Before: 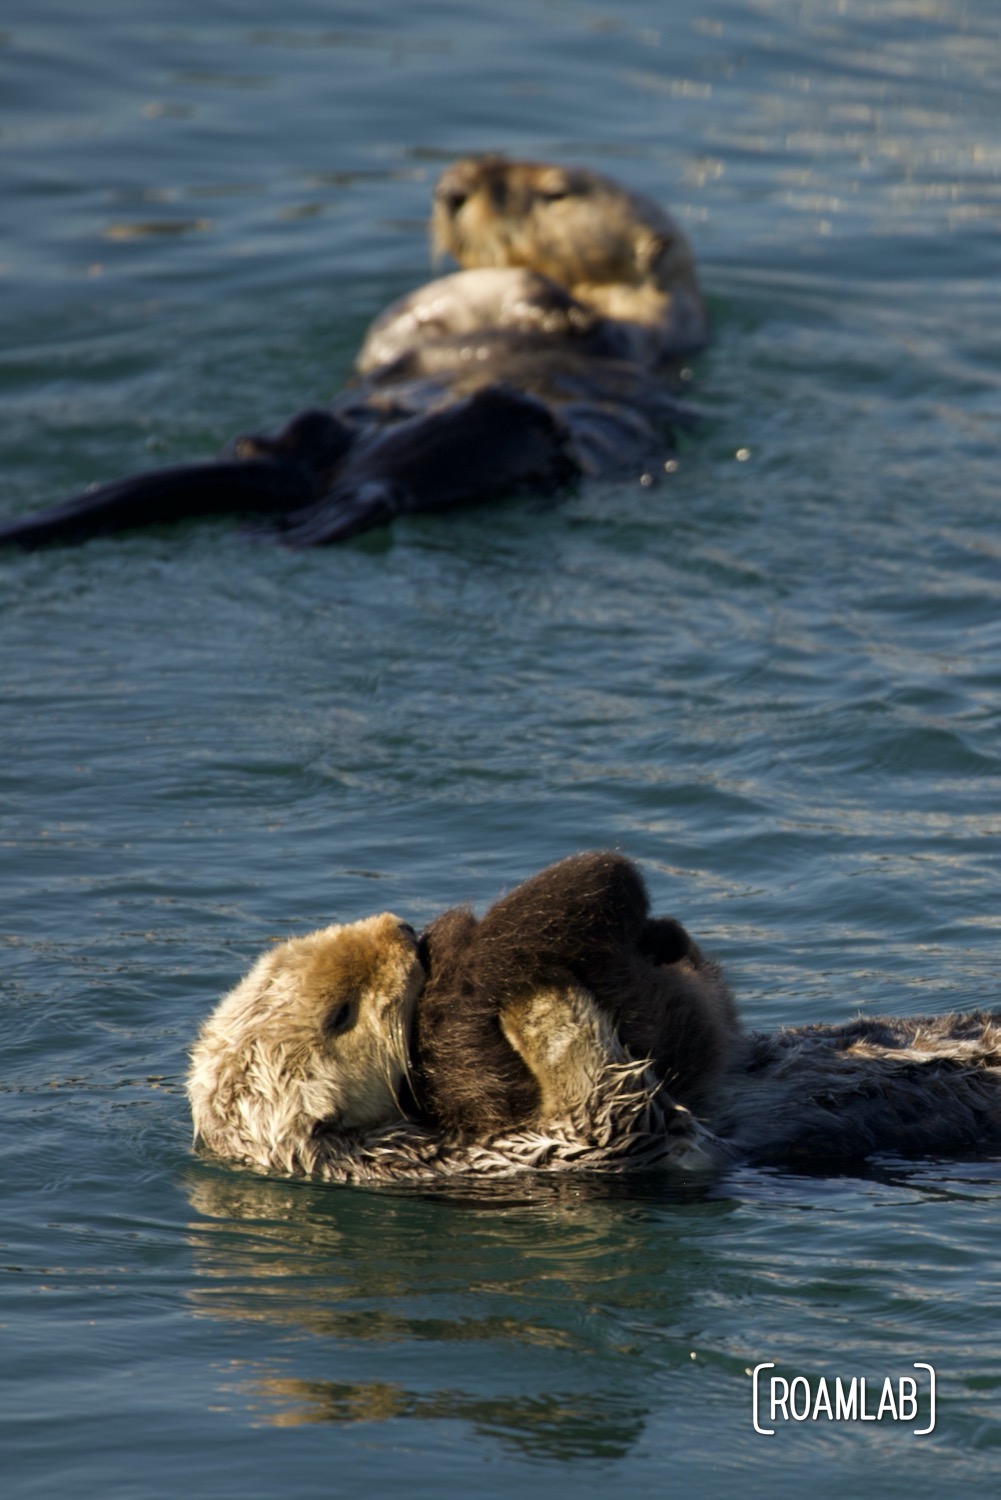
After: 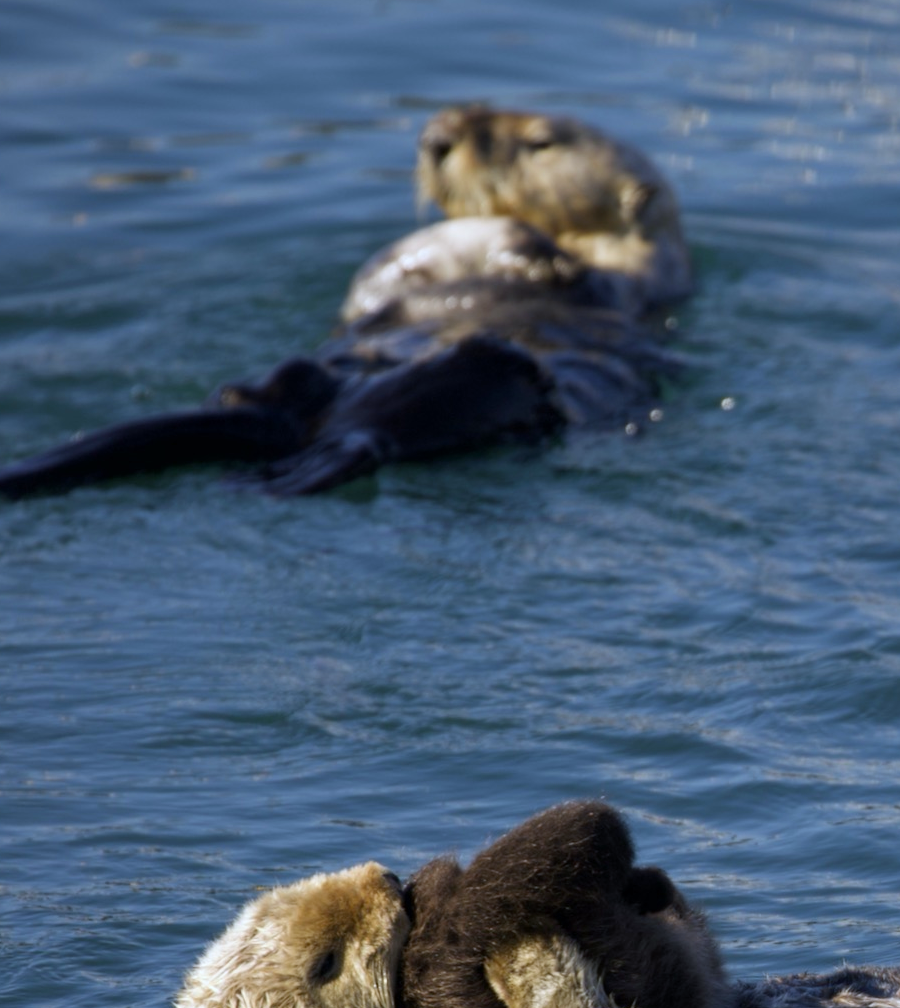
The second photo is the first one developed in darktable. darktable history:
white balance: red 0.948, green 1.02, blue 1.176
crop: left 1.509%, top 3.452%, right 7.696%, bottom 28.452%
